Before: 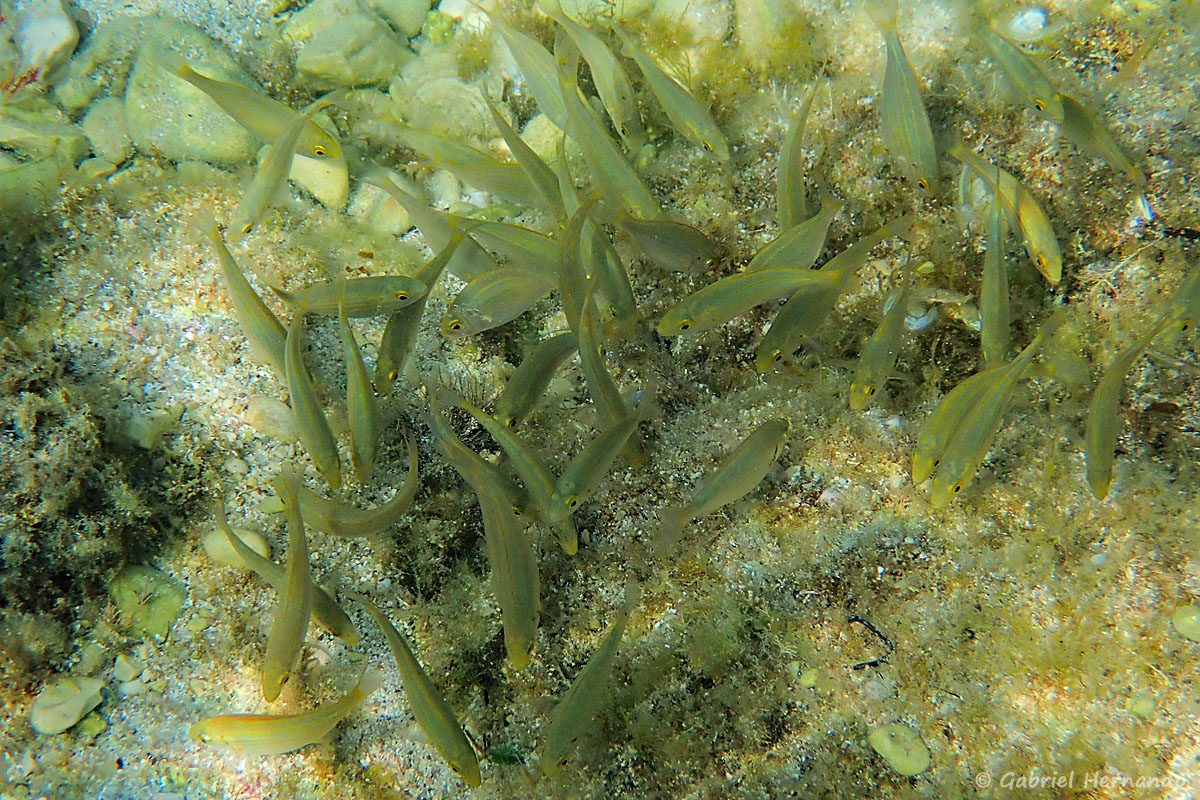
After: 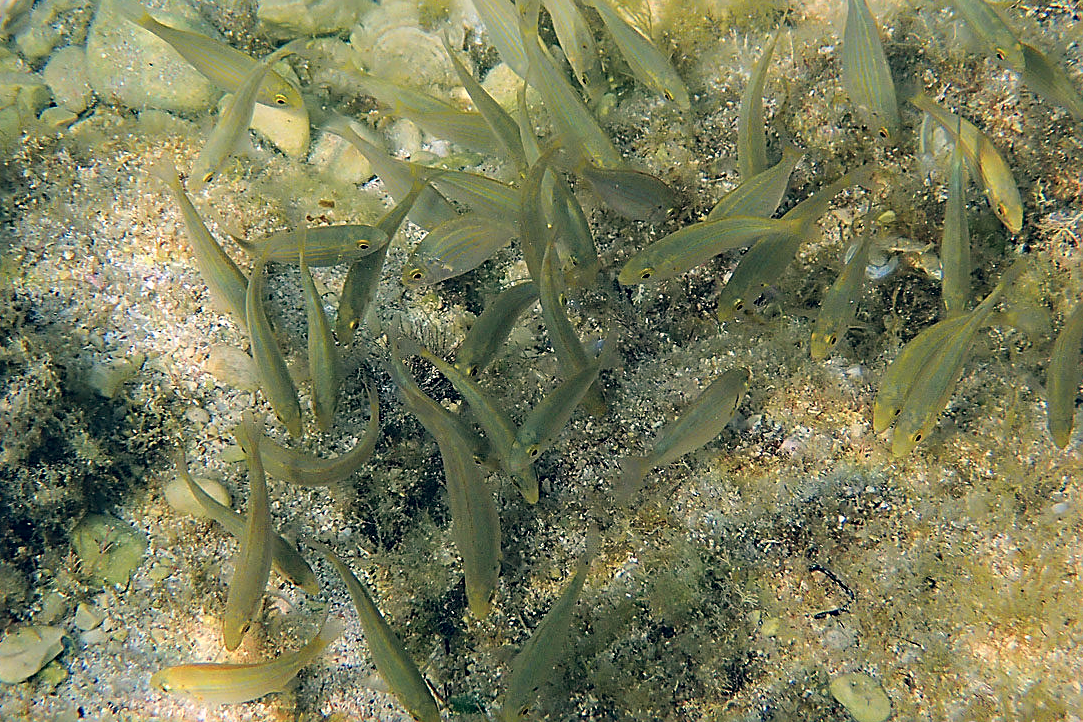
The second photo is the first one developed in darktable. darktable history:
sharpen: on, module defaults
crop: left 3.305%, top 6.436%, right 6.389%, bottom 3.258%
color correction: highlights a* 14.46, highlights b* 5.85, shadows a* -5.53, shadows b* -15.24, saturation 0.85
